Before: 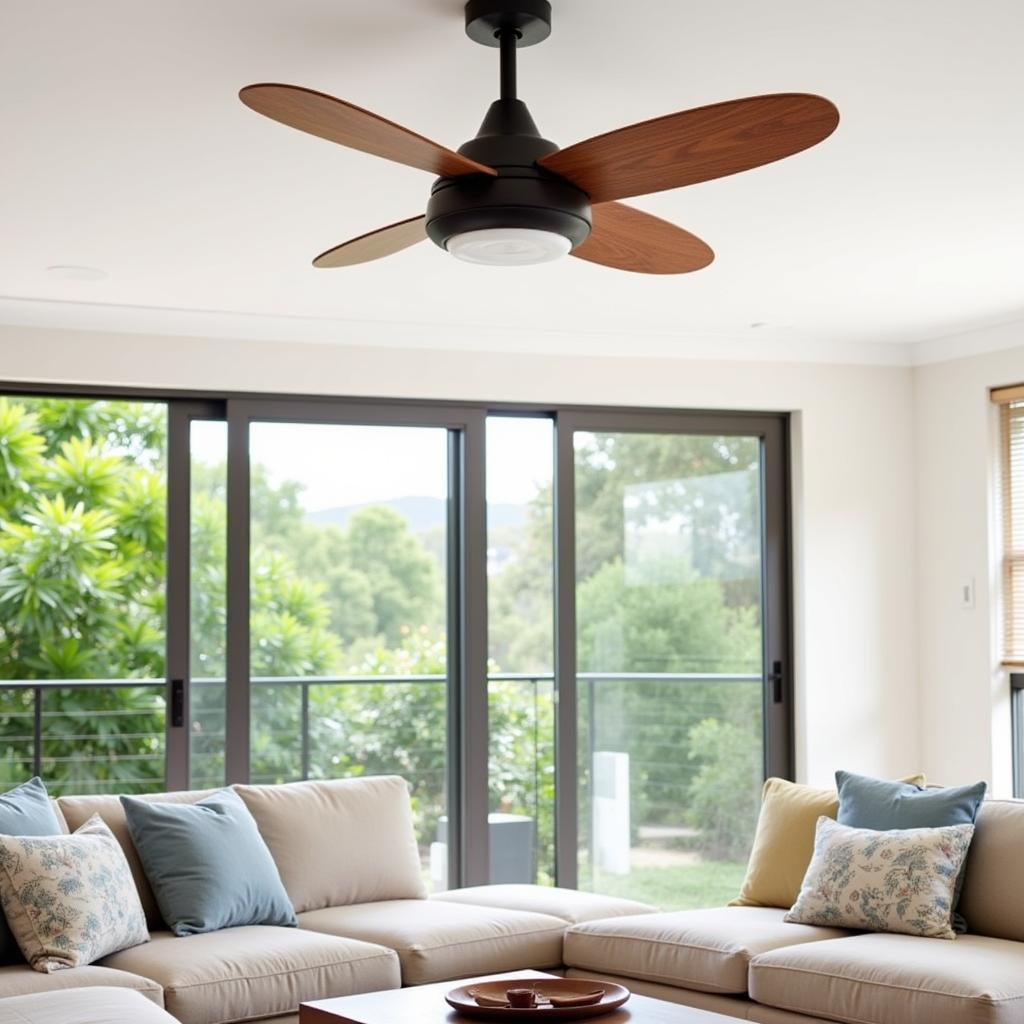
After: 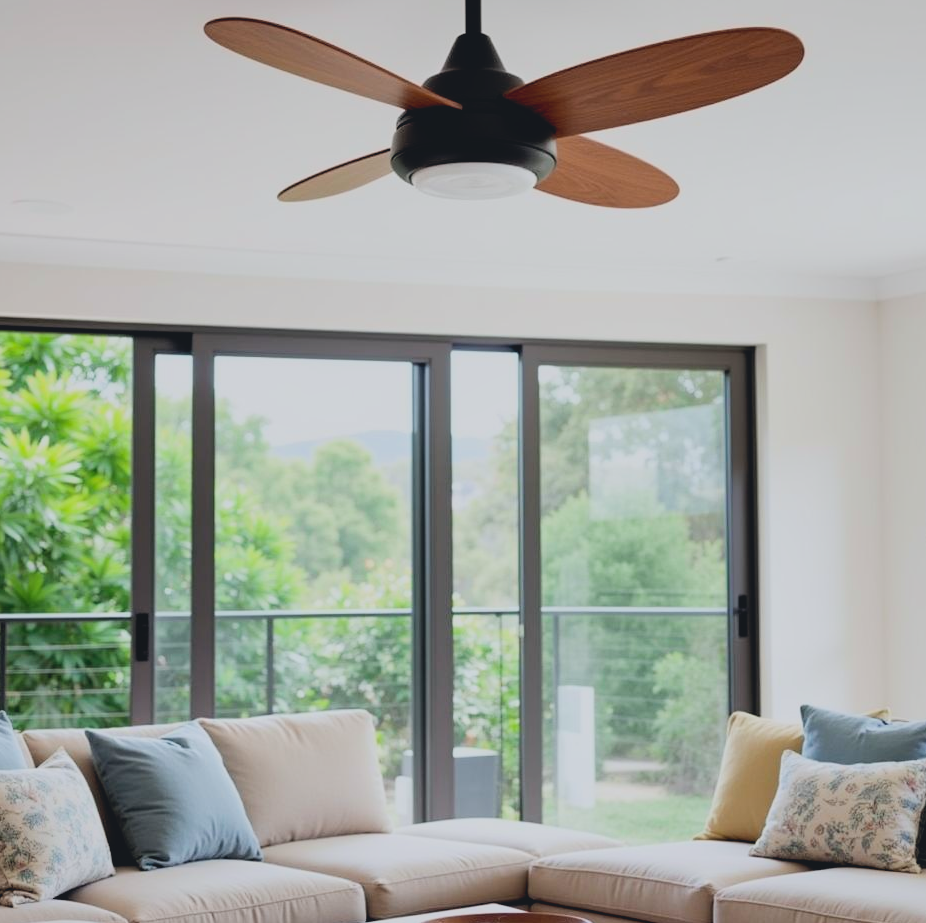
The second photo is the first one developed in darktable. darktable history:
tone curve: curves: ch0 [(0, 0.045) (0.155, 0.169) (0.46, 0.466) (0.751, 0.788) (1, 0.961)]; ch1 [(0, 0) (0.43, 0.408) (0.472, 0.469) (0.505, 0.503) (0.553, 0.555) (0.592, 0.581) (1, 1)]; ch2 [(0, 0) (0.505, 0.495) (0.579, 0.569) (1, 1)], color space Lab, independent channels, preserve colors none
crop: left 3.462%, top 6.49%, right 6.064%, bottom 3.336%
filmic rgb: black relative exposure -5.12 EV, white relative exposure 4 EV, hardness 2.88, contrast 1.2
shadows and highlights: on, module defaults
